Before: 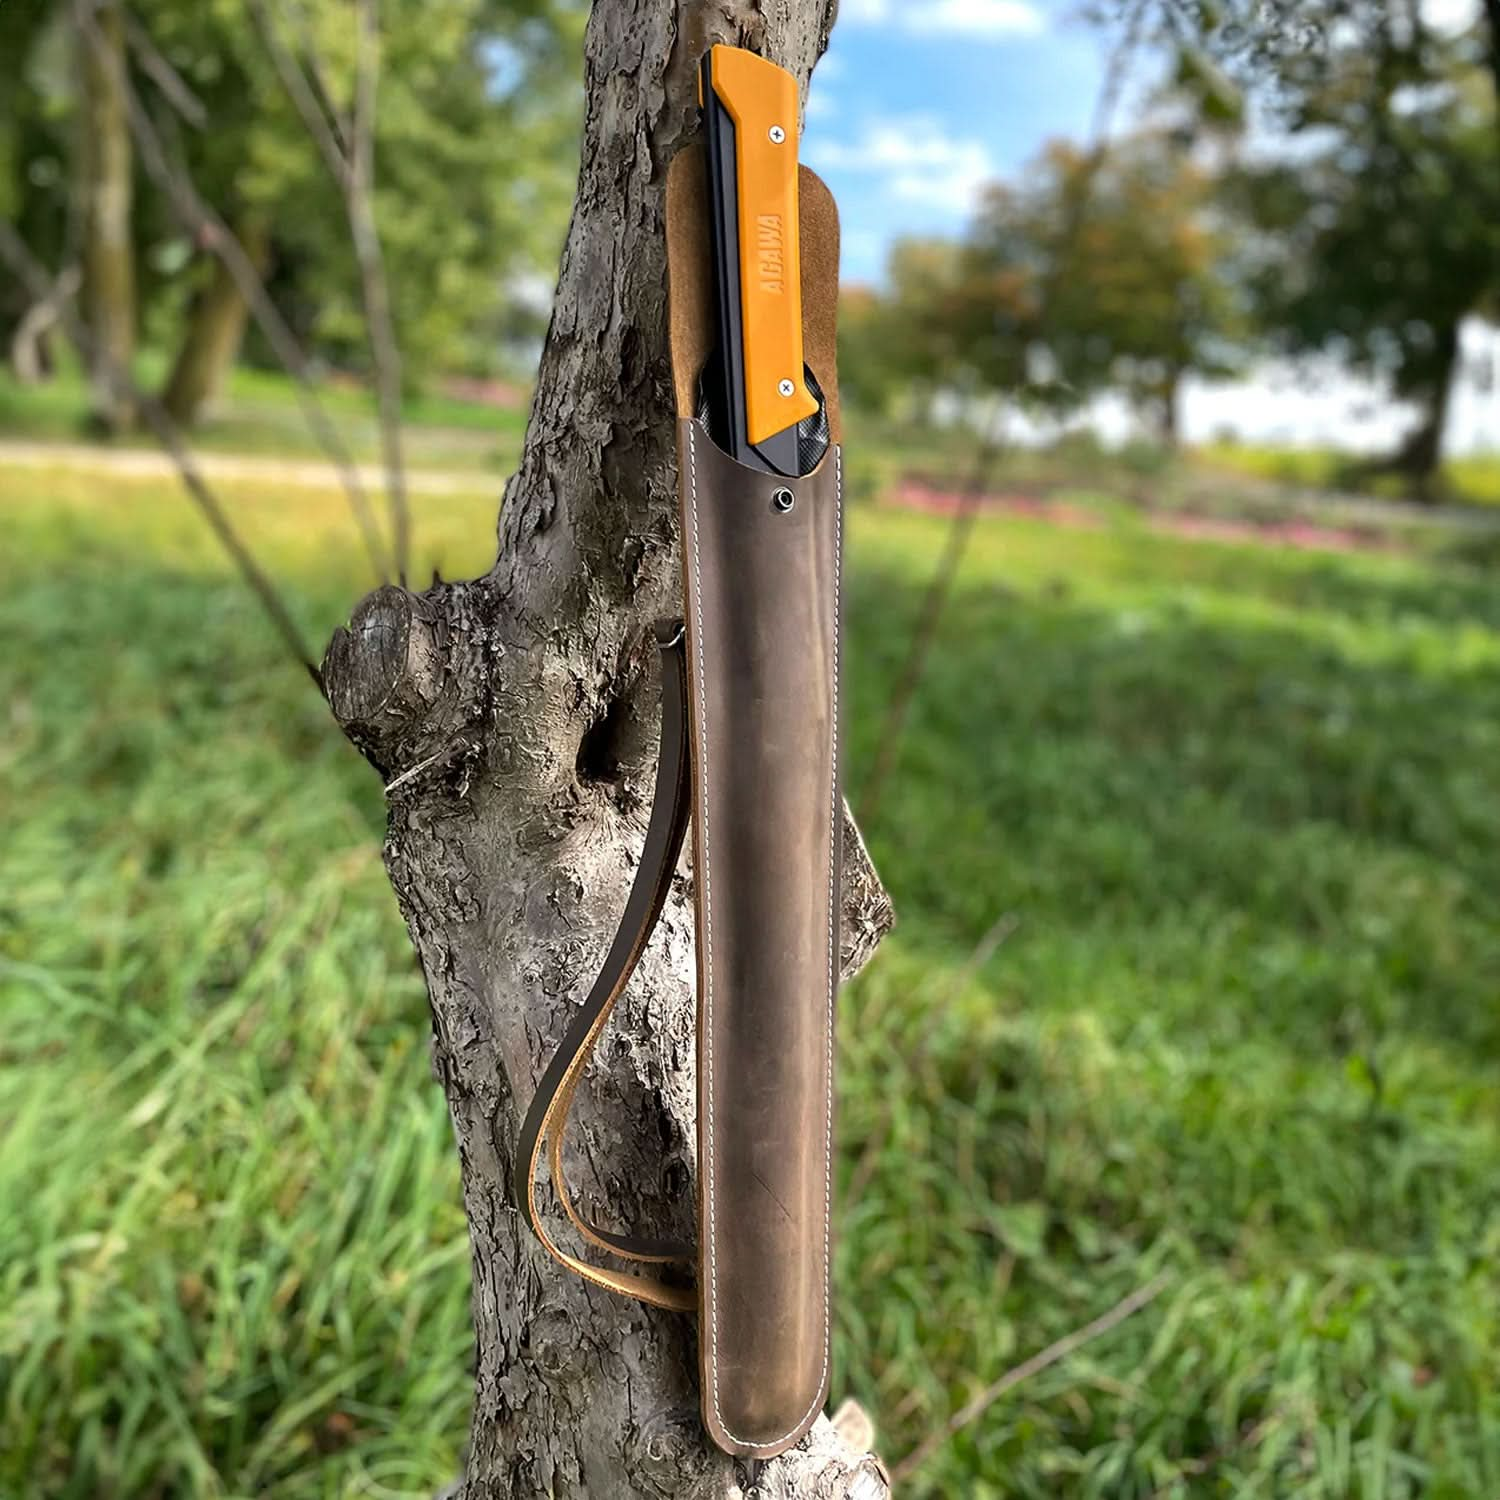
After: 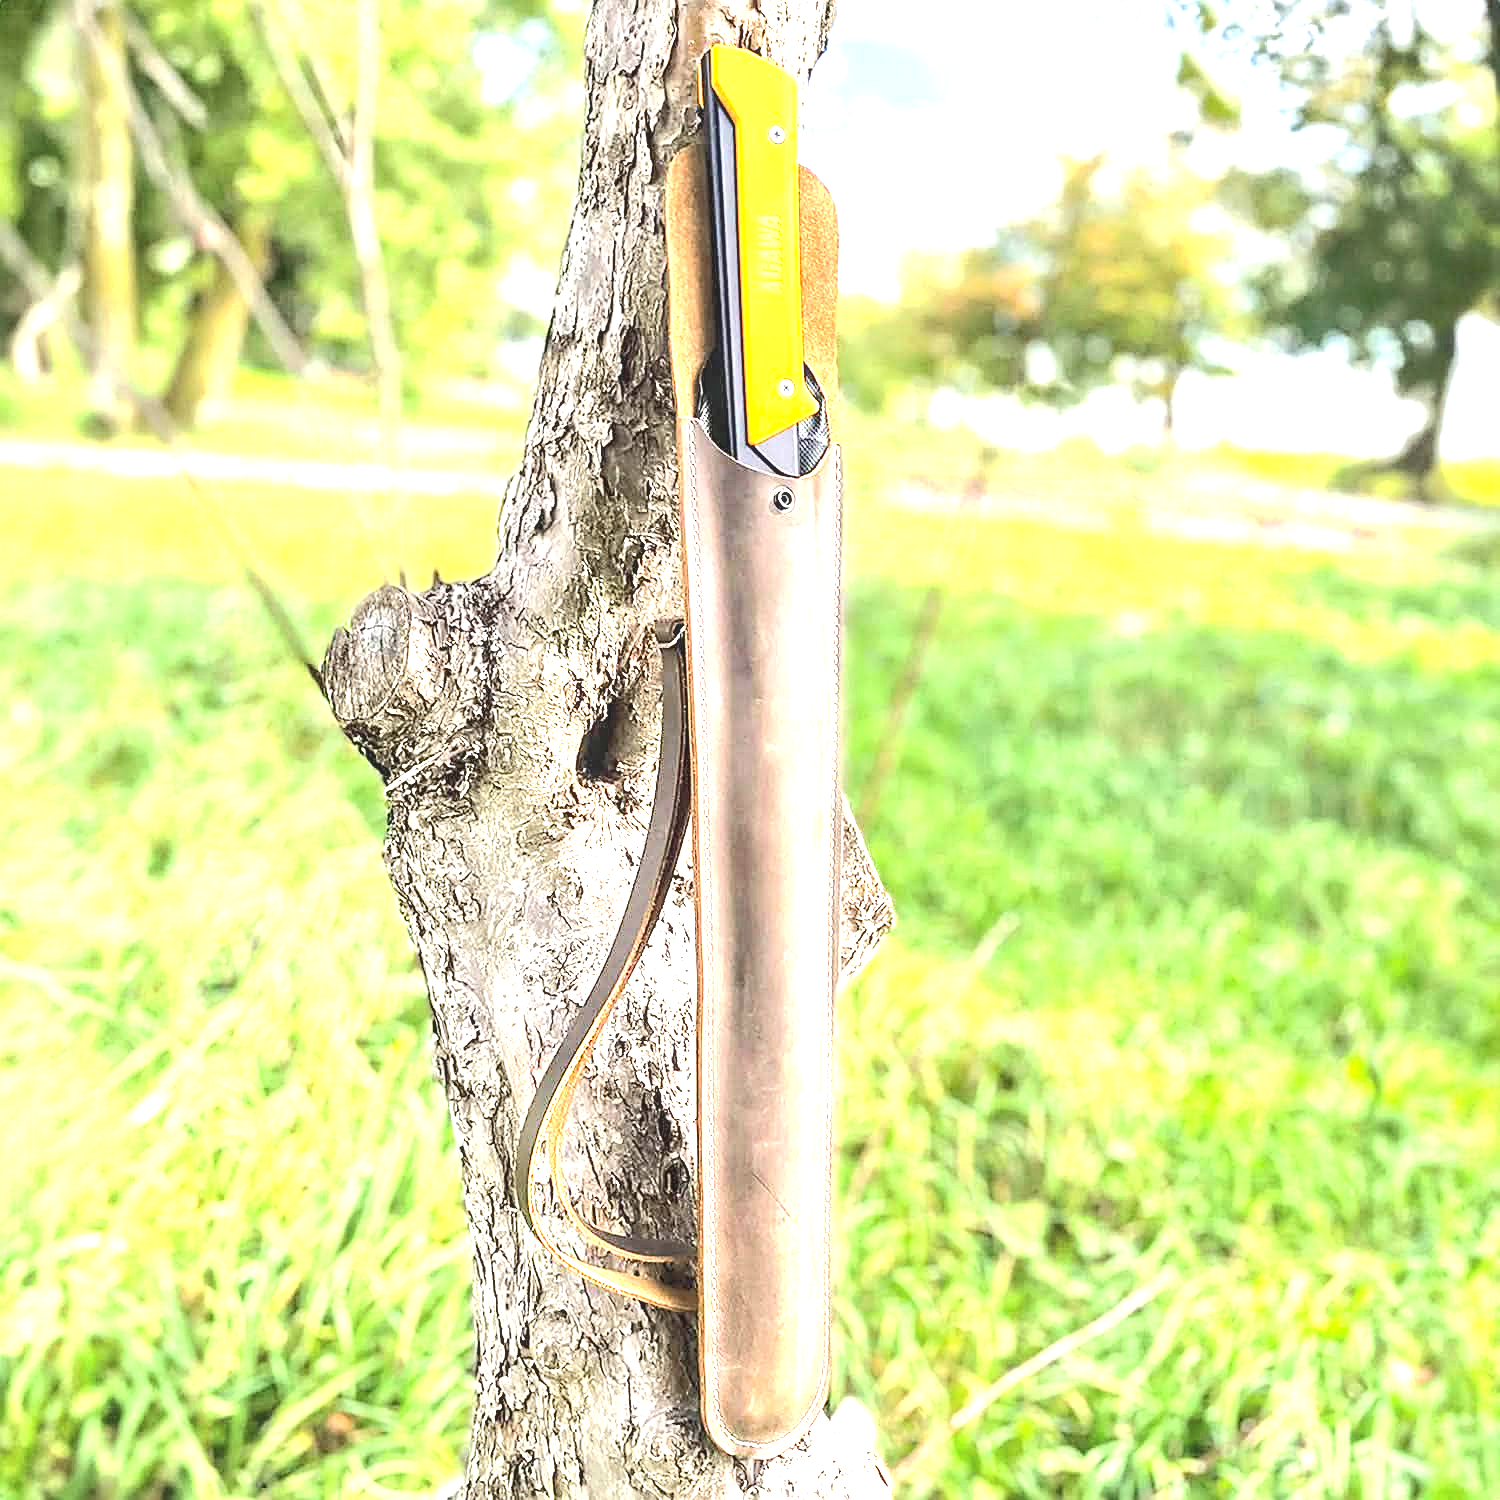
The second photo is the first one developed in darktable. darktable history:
tone equalizer: -8 EV 0.001 EV, -7 EV -0.003 EV, -6 EV 0.003 EV, -5 EV -0.038 EV, -4 EV -0.132 EV, -3 EV -0.151 EV, -2 EV 0.231 EV, -1 EV 0.708 EV, +0 EV 0.475 EV
contrast brightness saturation: brightness 0.142
exposure: black level correction 0, exposure 1.961 EV, compensate highlight preservation false
local contrast: detail 109%
sharpen: on, module defaults
